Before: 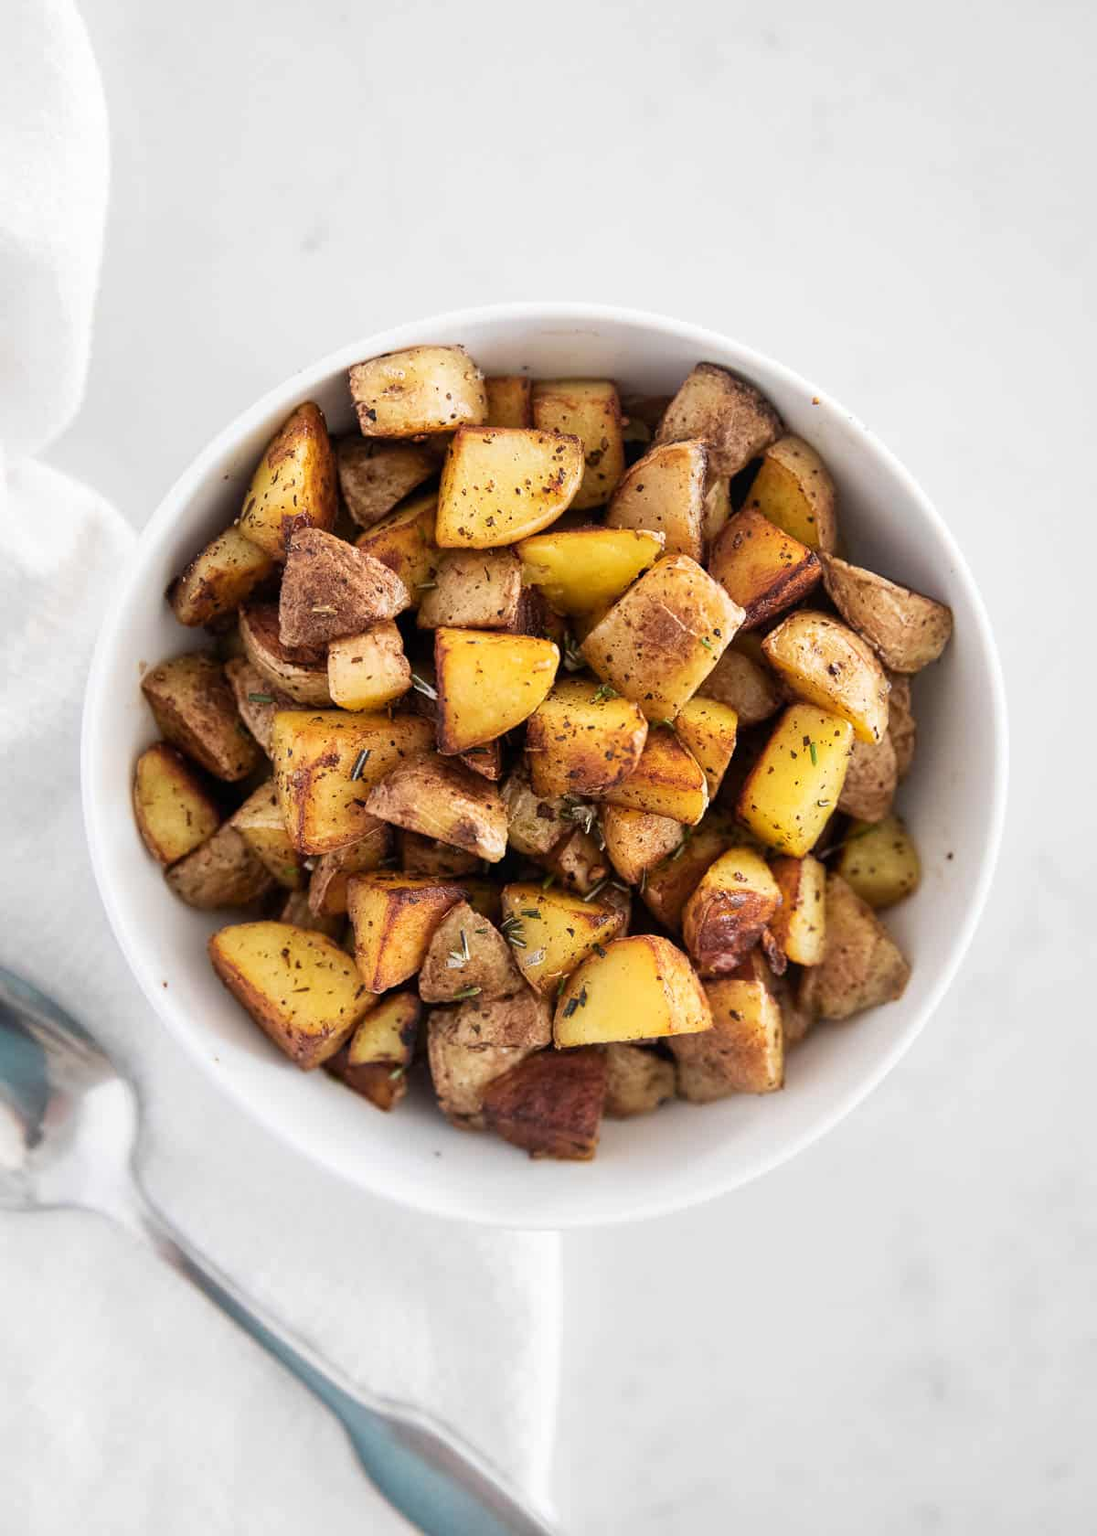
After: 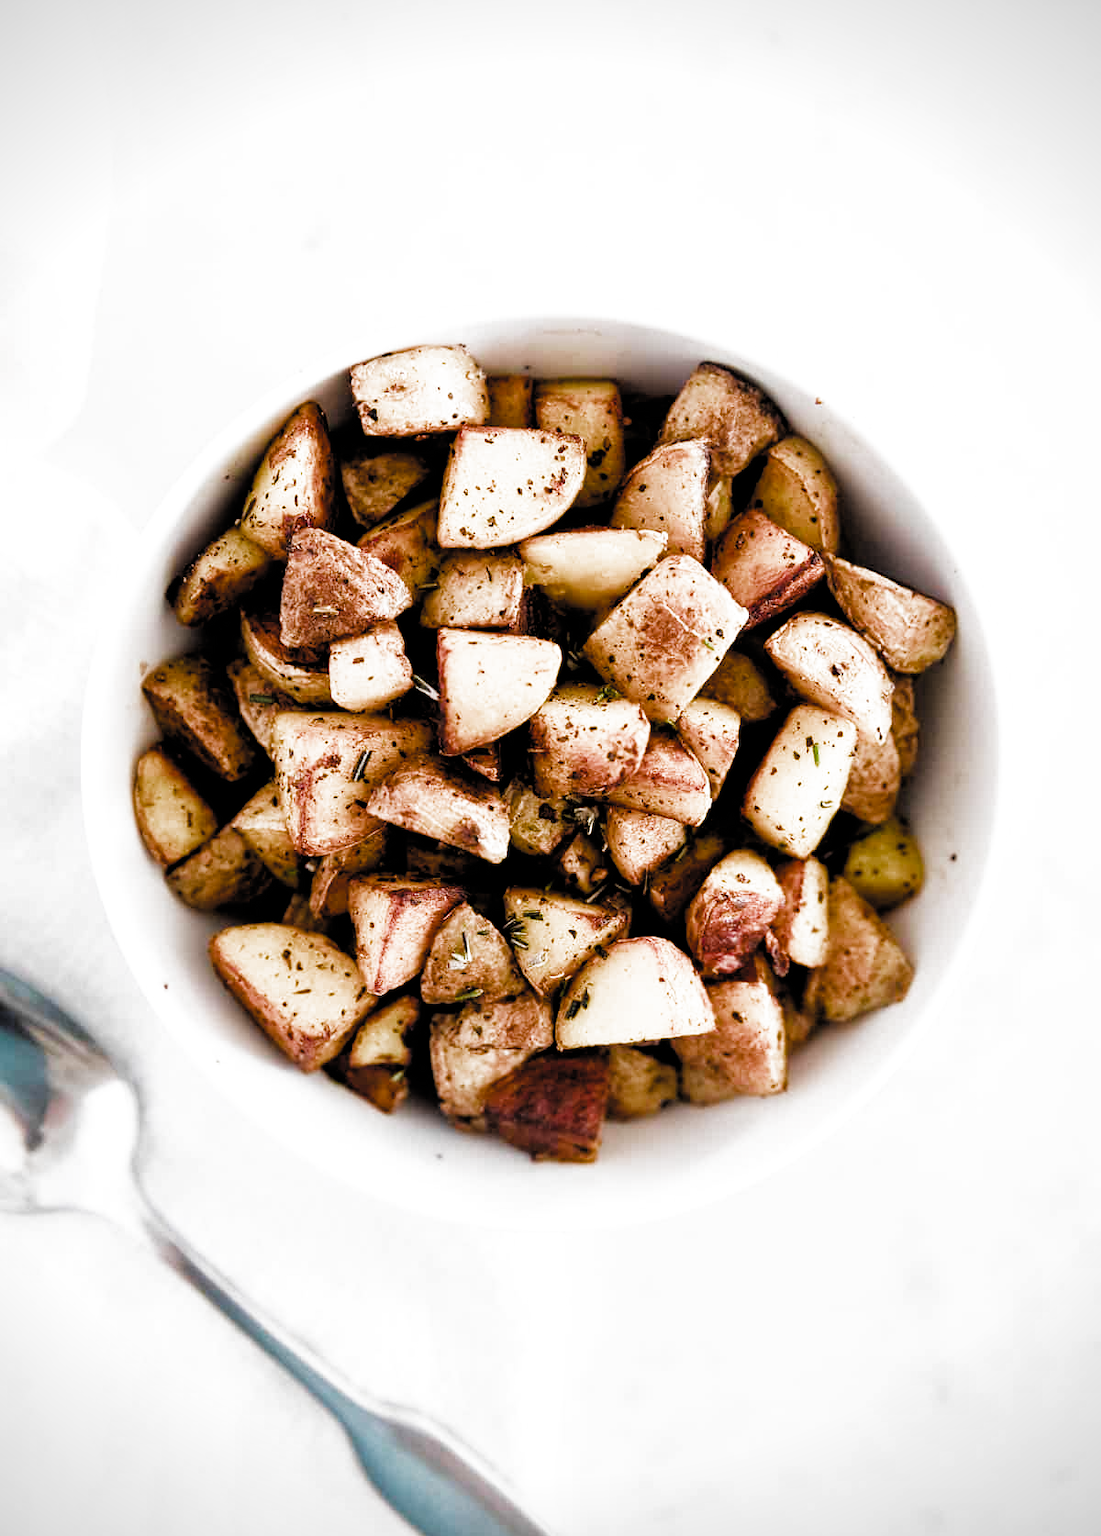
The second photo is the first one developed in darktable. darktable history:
color balance rgb: perceptual saturation grading › global saturation 27.888%, perceptual saturation grading › highlights -25.774%, perceptual saturation grading › mid-tones 25.697%, perceptual saturation grading › shadows 50.075%
filmic rgb: black relative exposure -3.48 EV, white relative exposure 2.26 EV, hardness 3.4, add noise in highlights 0.1, color science v4 (2020), type of noise poissonian
crop: top 0.135%, bottom 0.188%
vignetting: fall-off start 92.19%, unbound false
